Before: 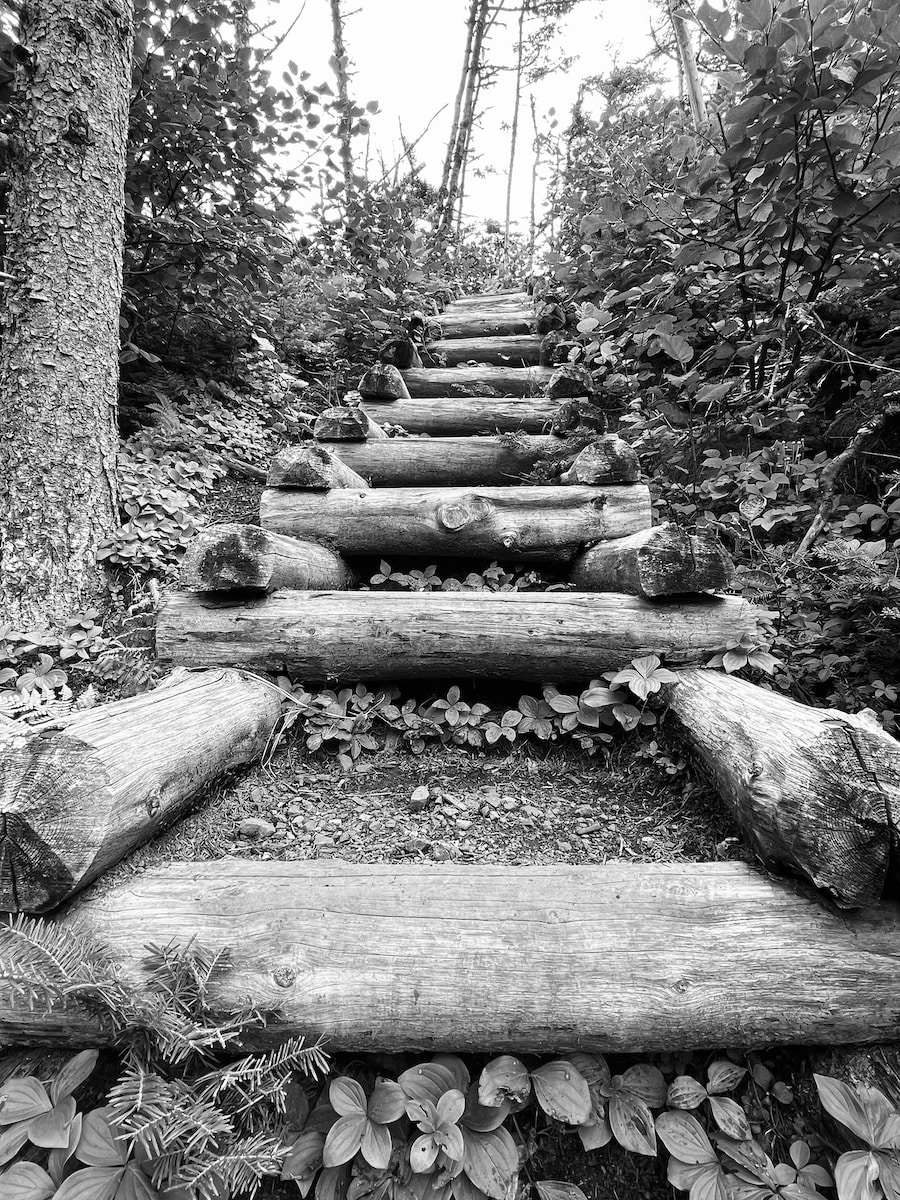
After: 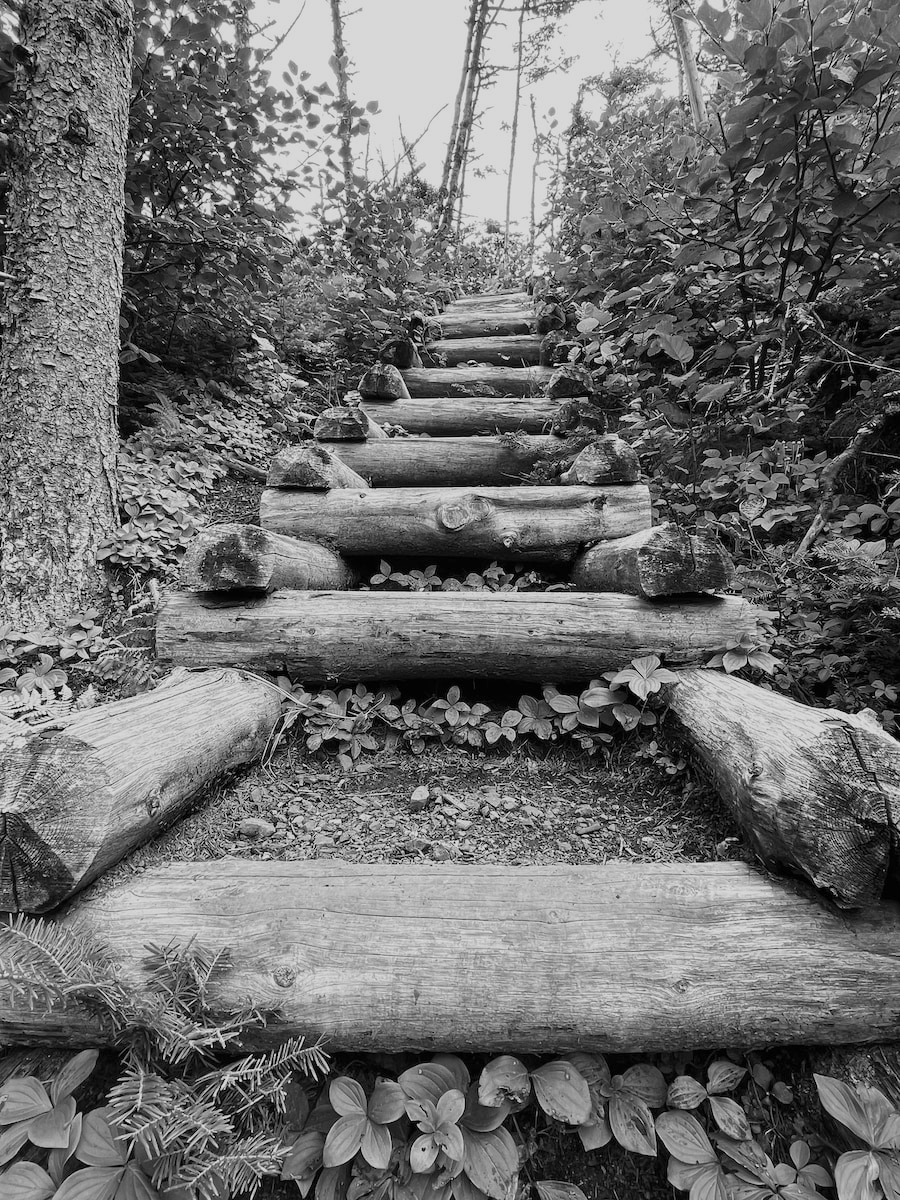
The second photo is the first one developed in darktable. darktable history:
exposure: compensate highlight preservation false
color balance: input saturation 134.34%, contrast -10.04%, contrast fulcrum 19.67%, output saturation 133.51%
monochrome: a 26.22, b 42.67, size 0.8
